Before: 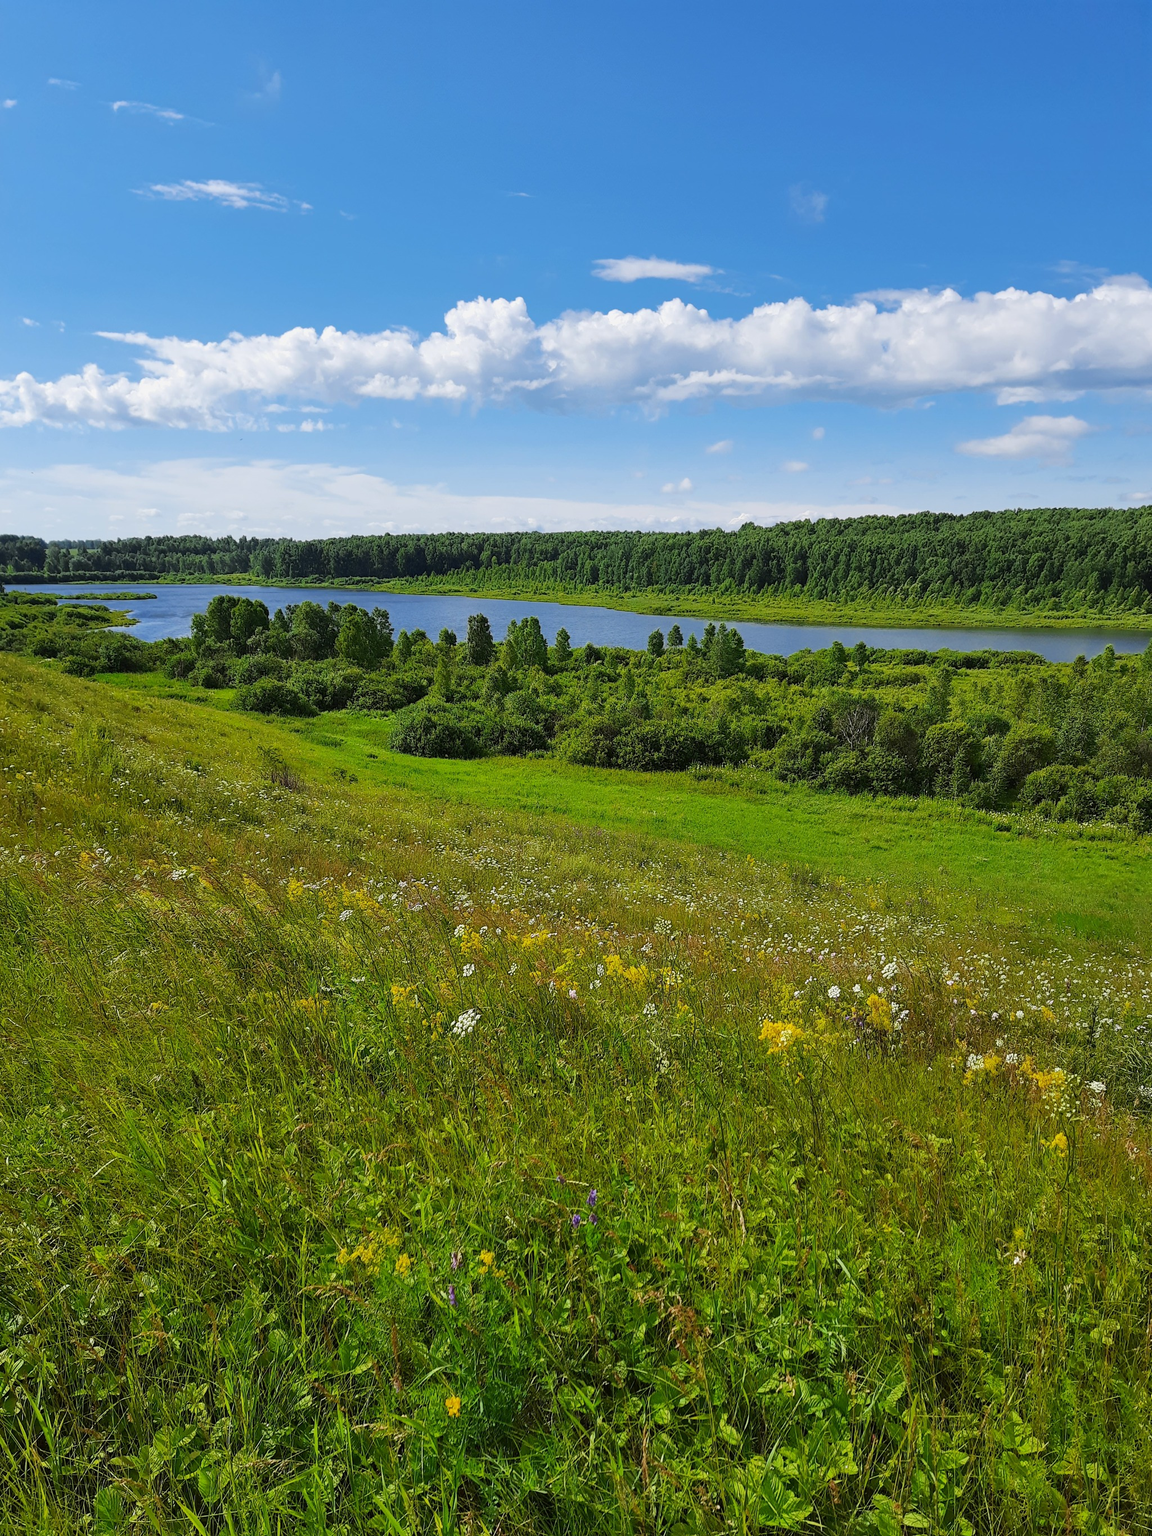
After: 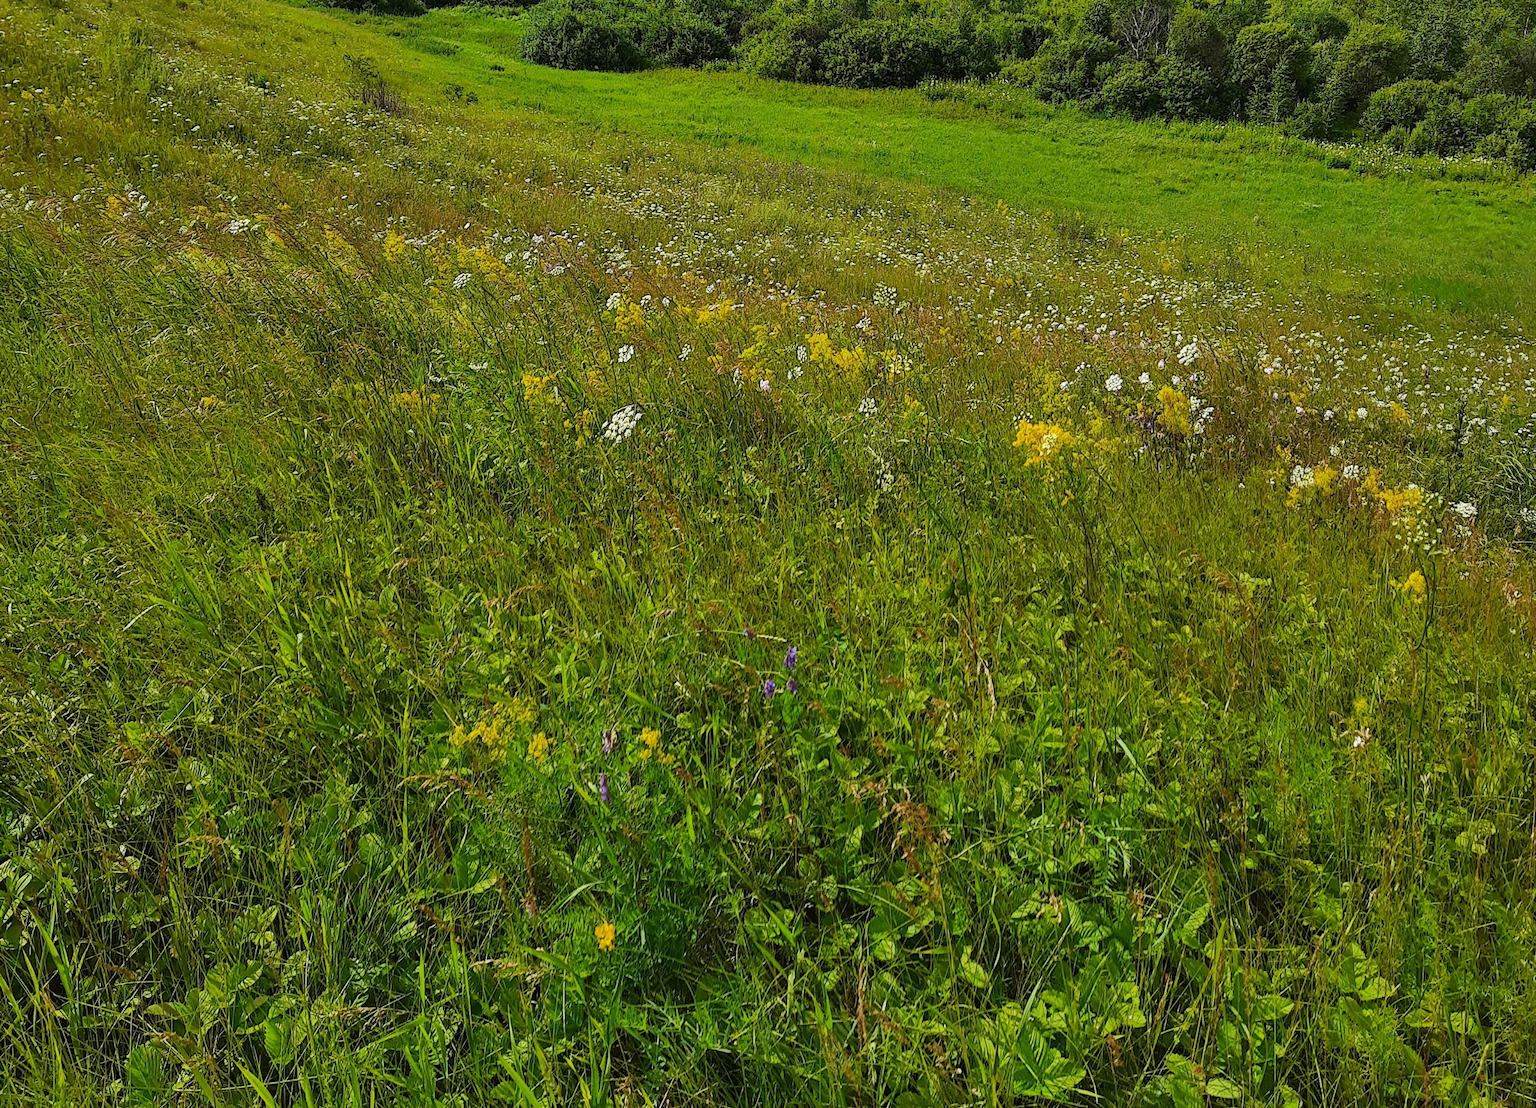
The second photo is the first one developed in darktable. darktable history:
crop and rotate: top 45.942%, right 0.117%
